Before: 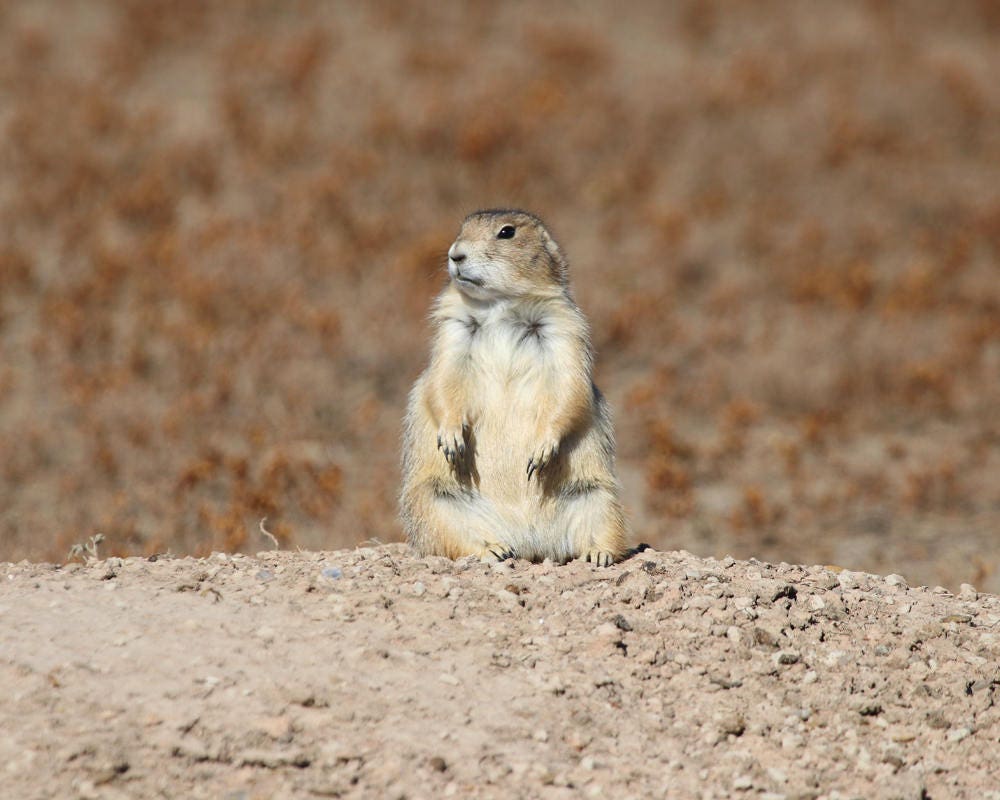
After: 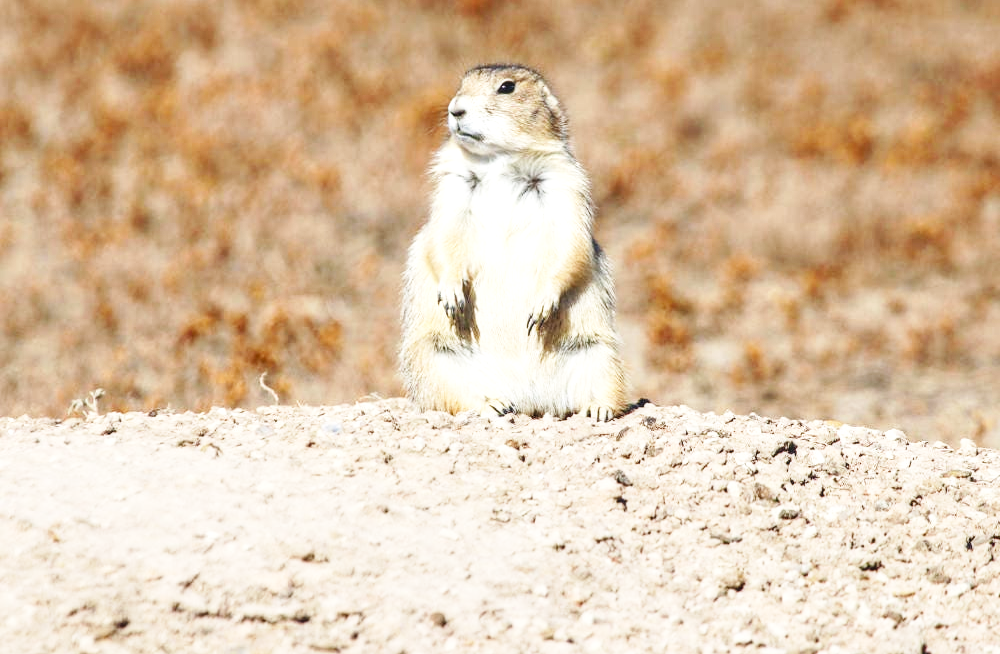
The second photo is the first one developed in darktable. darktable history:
base curve: curves: ch0 [(0, 0) (0.018, 0.026) (0.143, 0.37) (0.33, 0.731) (0.458, 0.853) (0.735, 0.965) (0.905, 0.986) (1, 1)], preserve colors none
crop and rotate: top 18.143%
local contrast: on, module defaults
